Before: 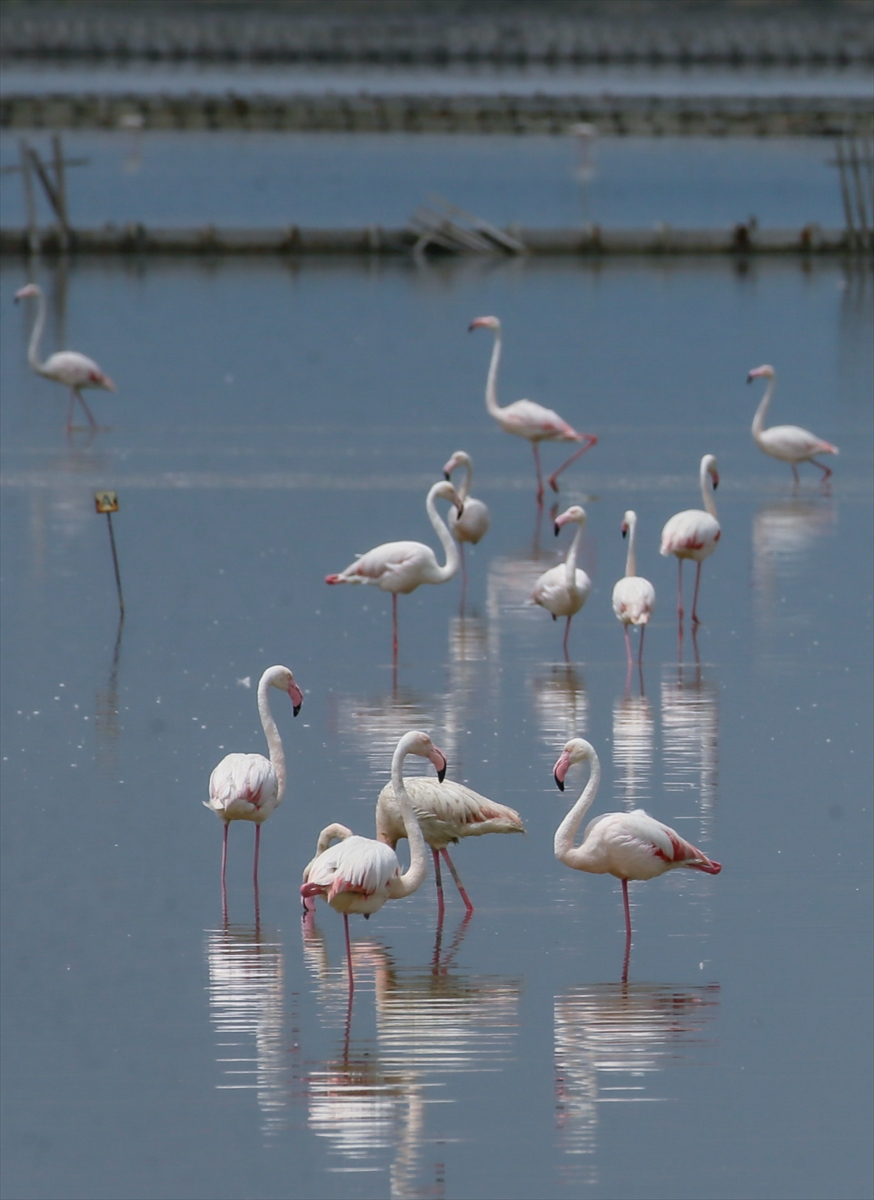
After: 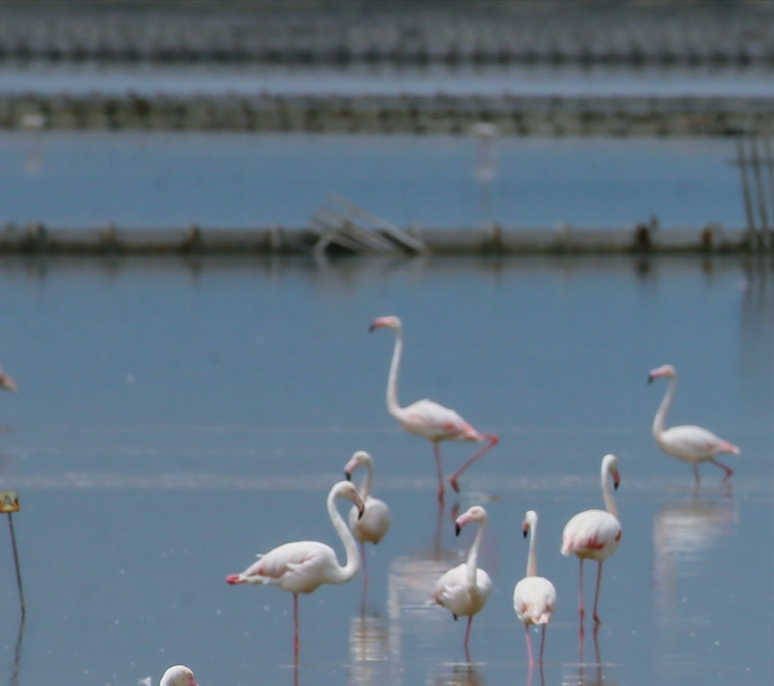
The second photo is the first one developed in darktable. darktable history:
crop and rotate: left 11.359%, bottom 42.775%
contrast brightness saturation: contrast 0.071, brightness 0.081, saturation 0.184
exposure: exposure -0.046 EV, compensate highlight preservation false
